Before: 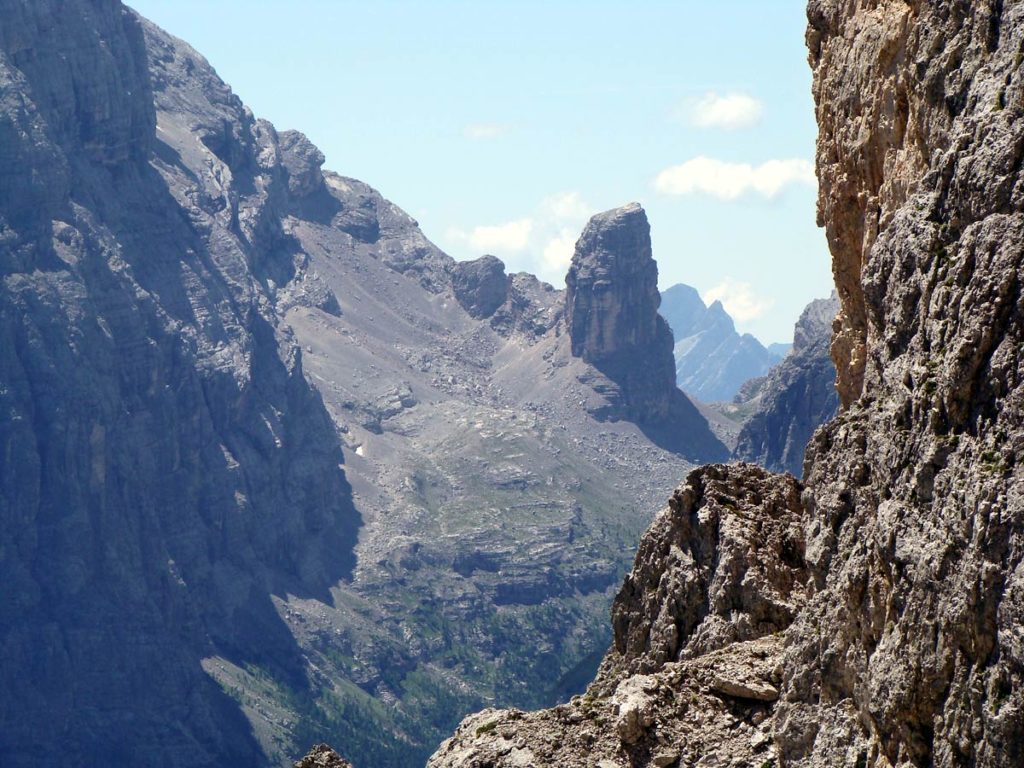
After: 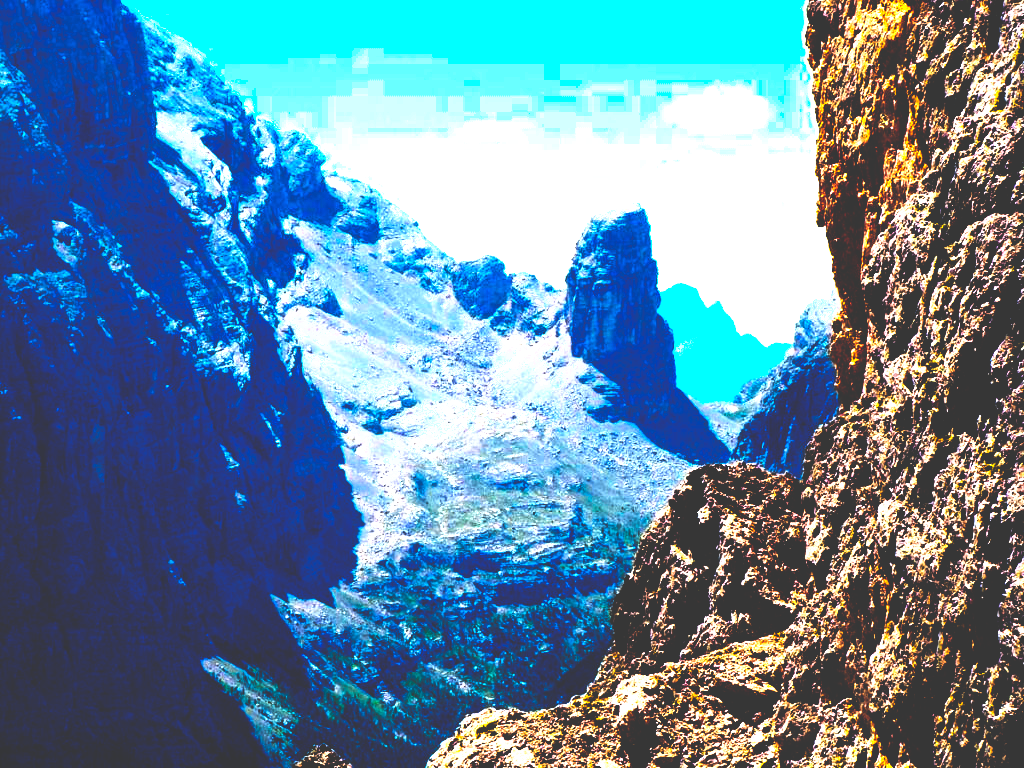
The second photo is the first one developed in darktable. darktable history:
color balance rgb: linear chroma grading › highlights 100%, linear chroma grading › global chroma 23.41%, perceptual saturation grading › global saturation 35.38%, hue shift -10.68°, perceptual brilliance grading › highlights 47.25%, perceptual brilliance grading › mid-tones 22.2%, perceptual brilliance grading › shadows -5.93%
base curve: curves: ch0 [(0, 0.036) (0.083, 0.04) (0.804, 1)], preserve colors none
